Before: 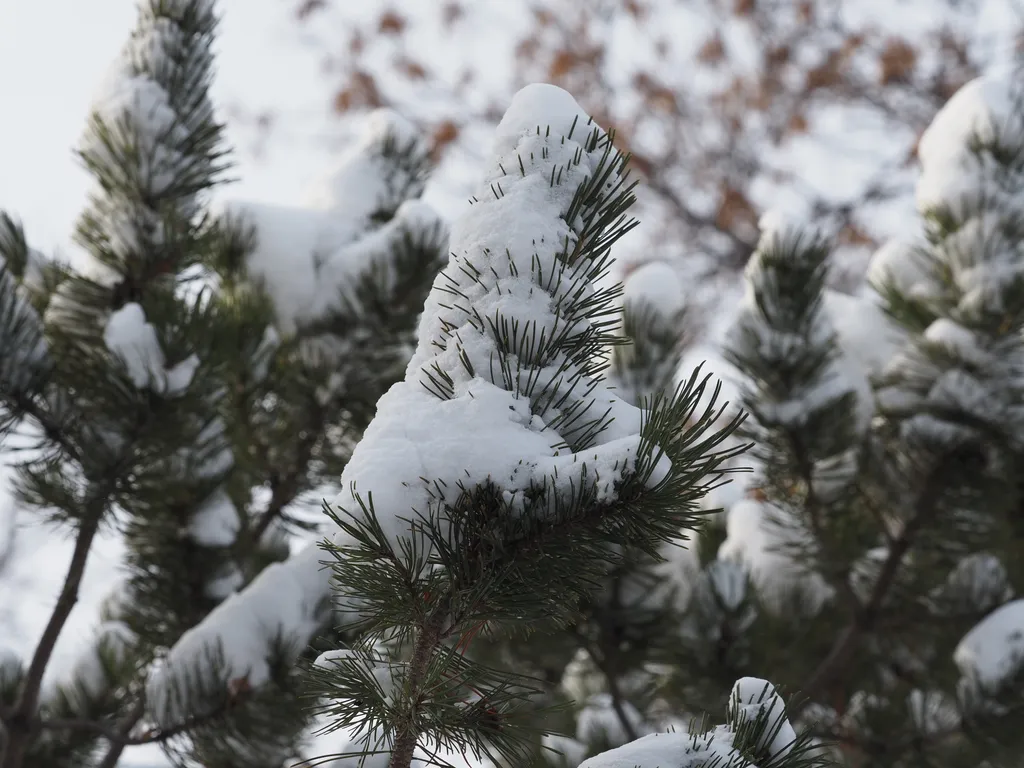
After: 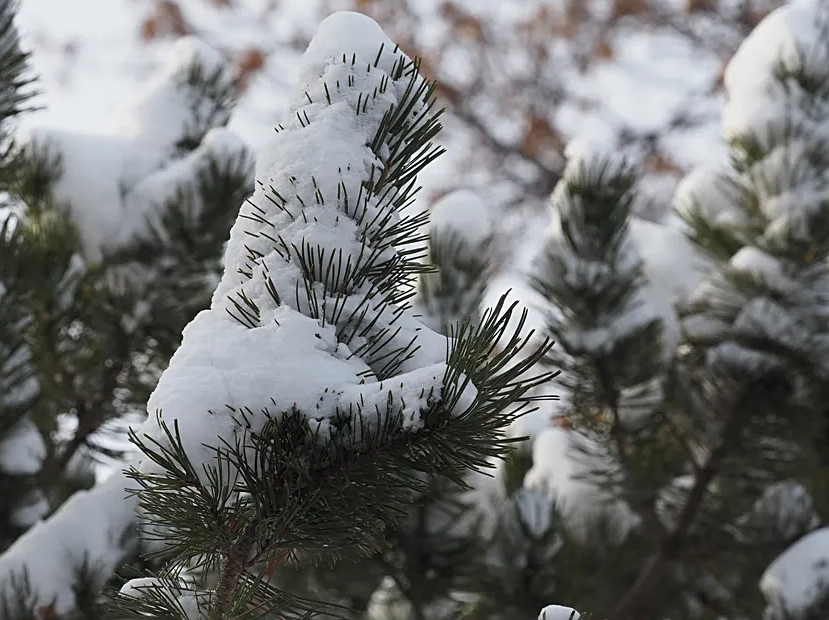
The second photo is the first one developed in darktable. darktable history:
crop: left 19.011%, top 9.477%, right 0%, bottom 9.665%
sharpen: on, module defaults
